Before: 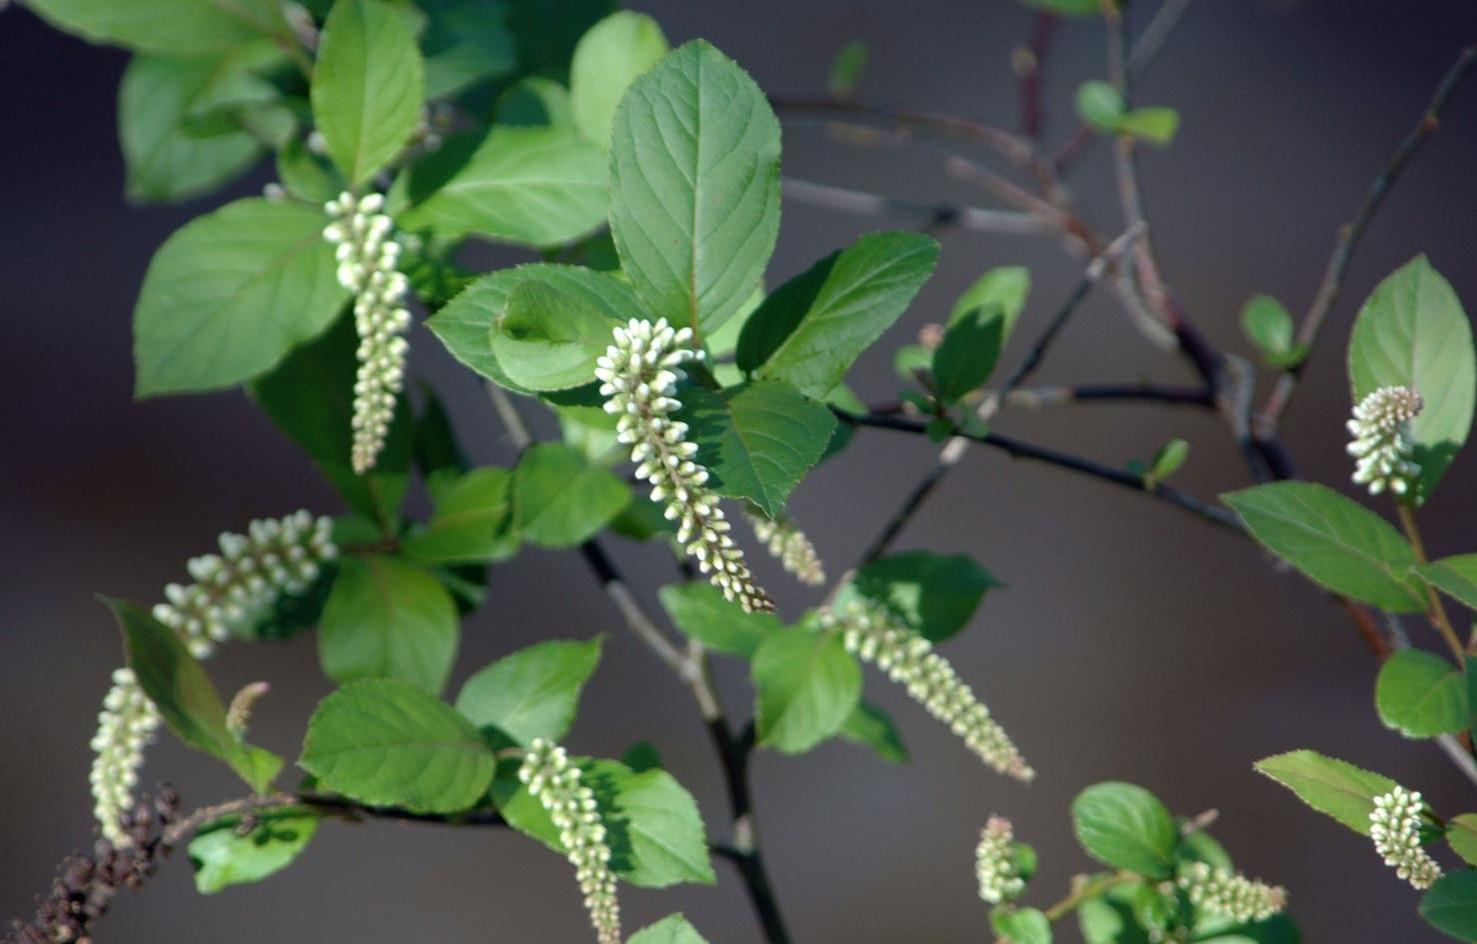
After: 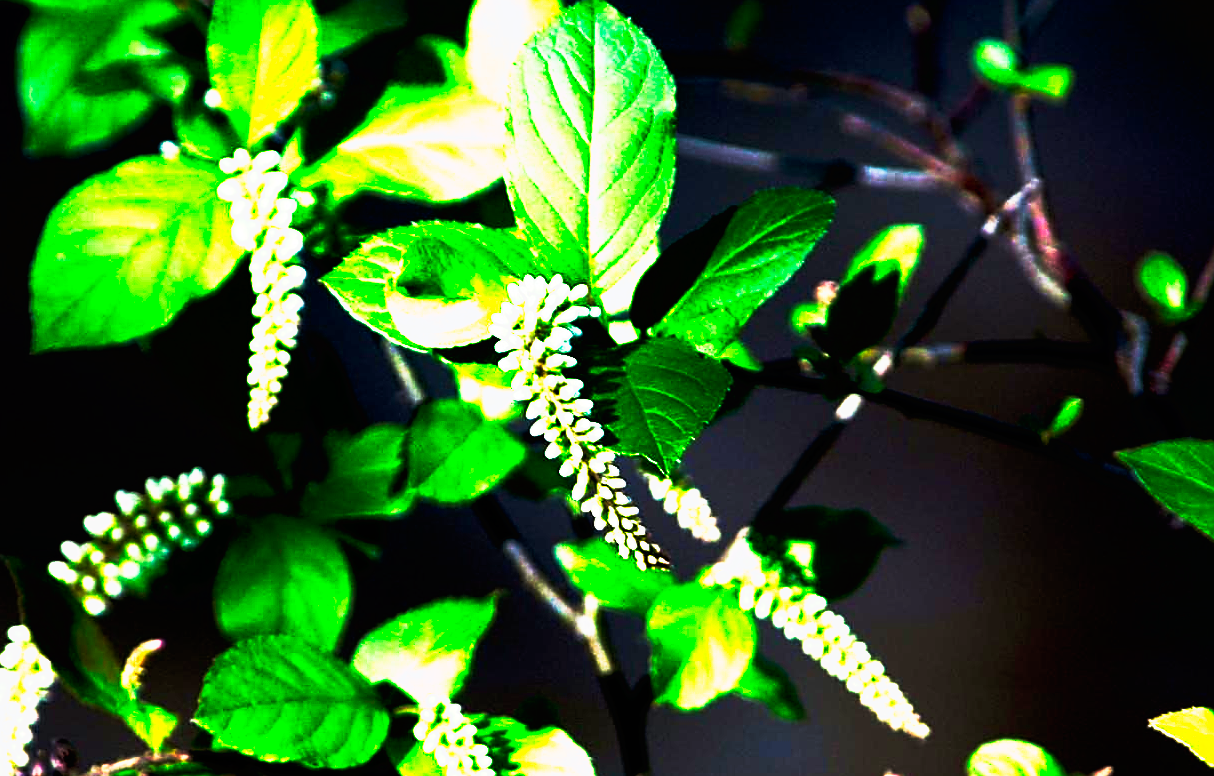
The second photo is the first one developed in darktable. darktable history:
tone curve: curves: ch0 [(0, 0) (0.003, 0.001) (0.011, 0.003) (0.025, 0.003) (0.044, 0.003) (0.069, 0.003) (0.1, 0.006) (0.136, 0.007) (0.177, 0.009) (0.224, 0.007) (0.277, 0.026) (0.335, 0.126) (0.399, 0.254) (0.468, 0.493) (0.543, 0.892) (0.623, 0.984) (0.709, 0.979) (0.801, 0.979) (0.898, 0.982) (1, 1)], preserve colors none
sharpen: on, module defaults
crop and rotate: left 7.196%, top 4.574%, right 10.605%, bottom 13.178%
velvia: on, module defaults
